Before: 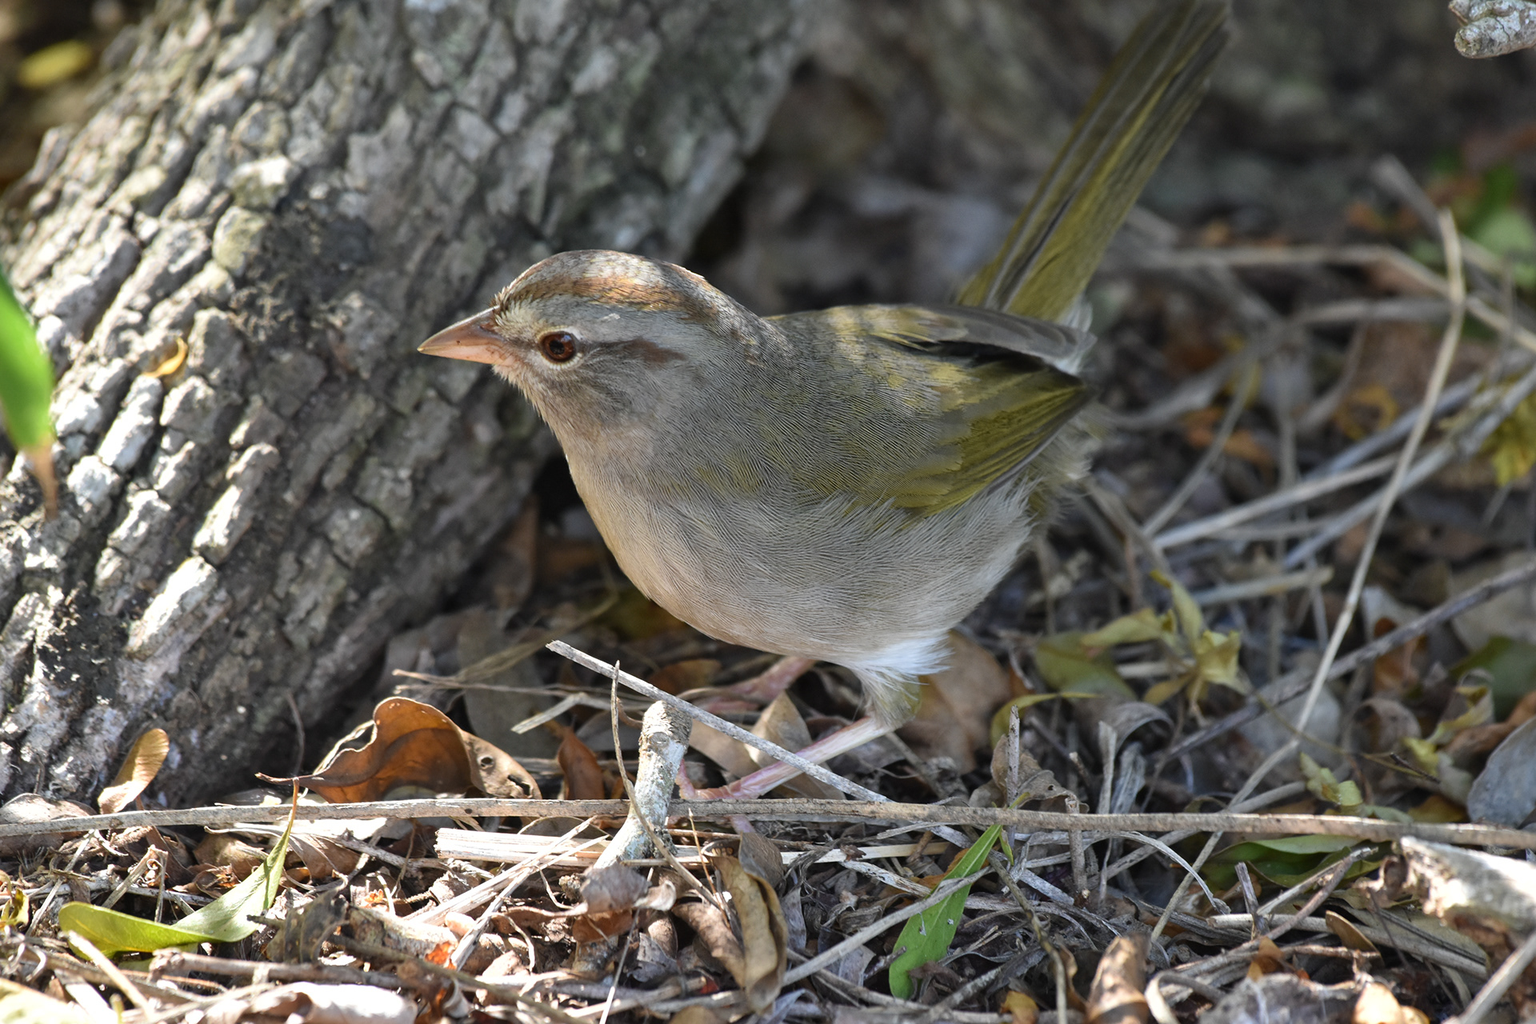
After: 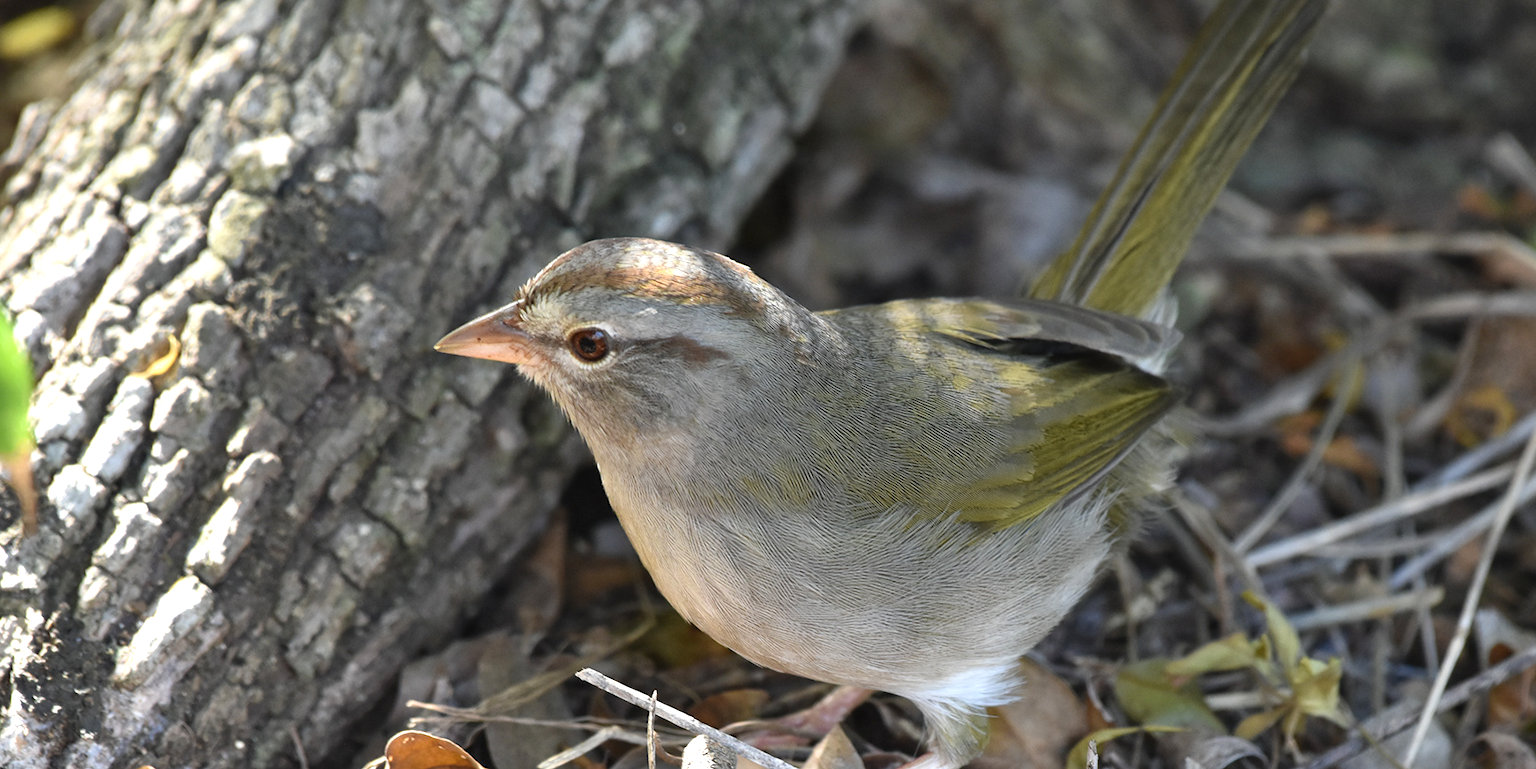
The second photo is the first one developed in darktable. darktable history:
exposure: exposure 0.401 EV, compensate highlight preservation false
crop: left 1.575%, top 3.381%, right 7.735%, bottom 28.421%
